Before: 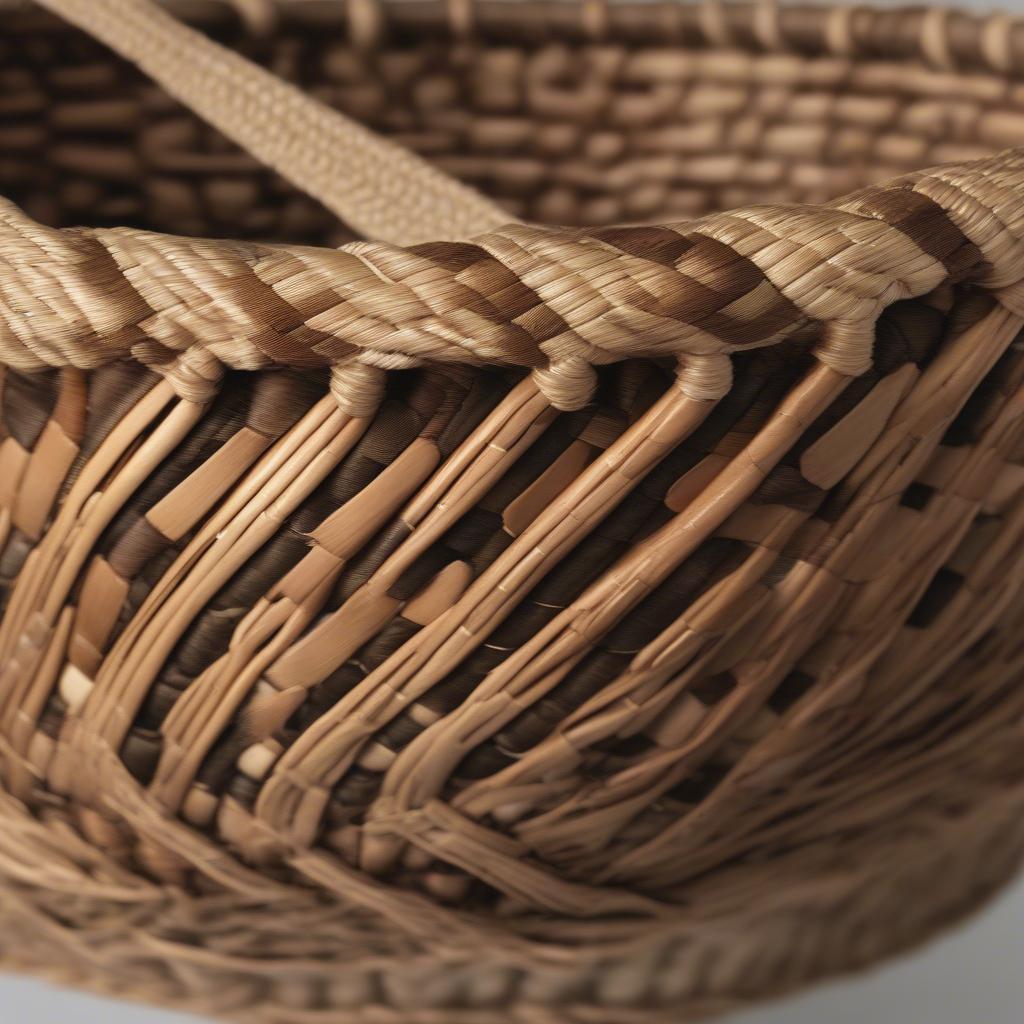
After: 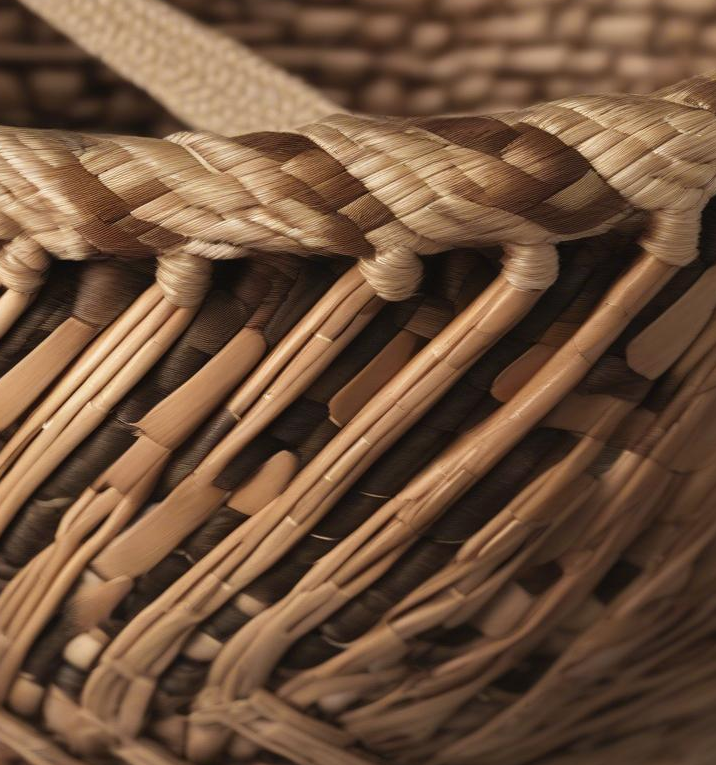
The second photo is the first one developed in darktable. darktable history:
crop and rotate: left 17.028%, top 10.792%, right 12.969%, bottom 14.492%
